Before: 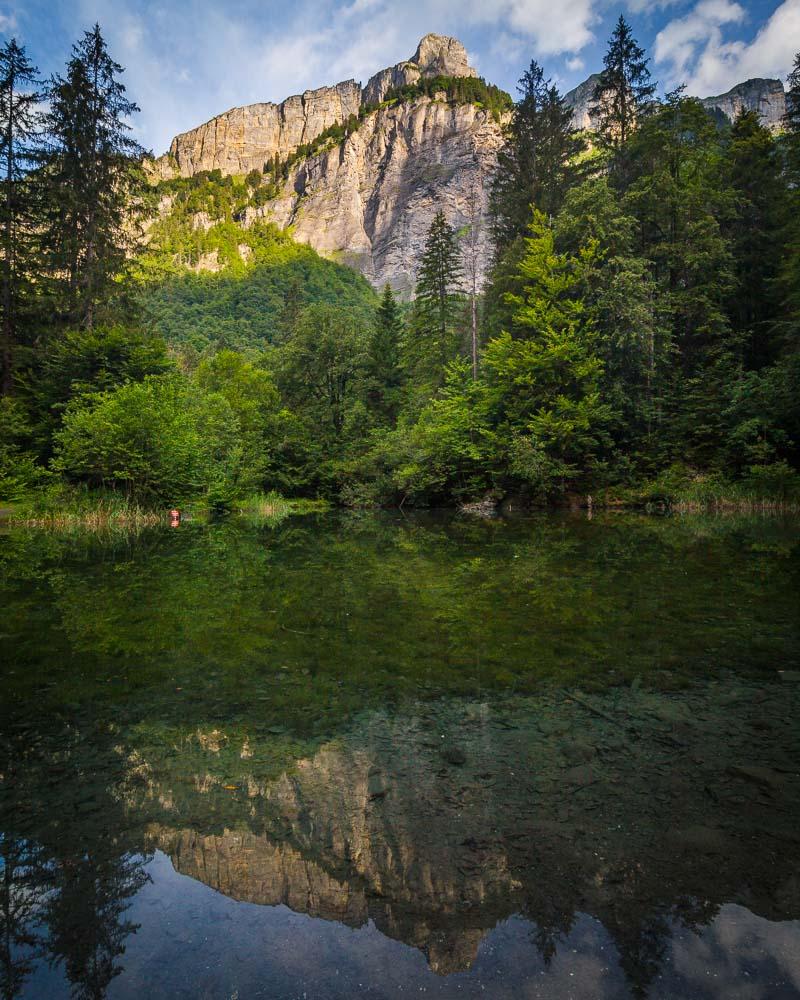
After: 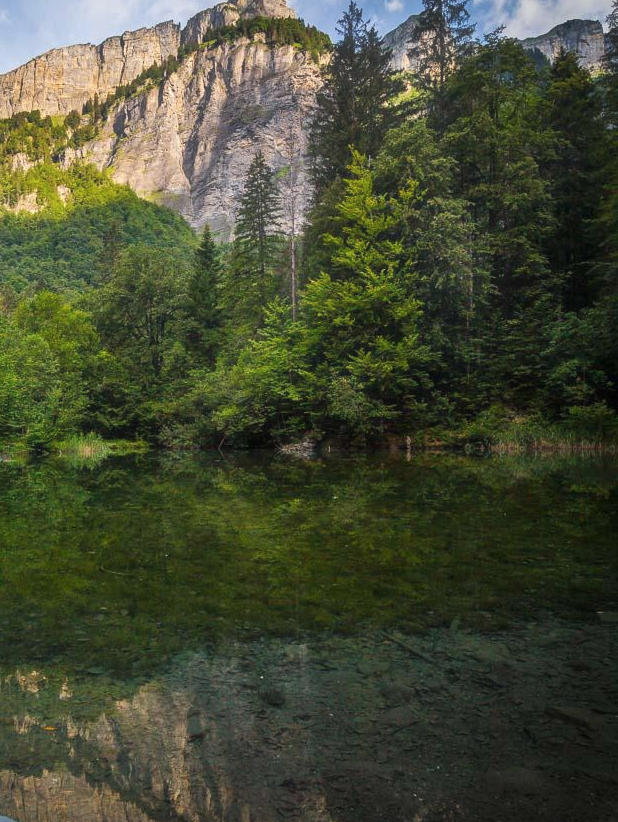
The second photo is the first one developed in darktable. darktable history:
haze removal: strength -0.097, compatibility mode true, adaptive false
crop: left 22.721%, top 5.919%, bottom 11.865%
tone equalizer: edges refinement/feathering 500, mask exposure compensation -1.57 EV, preserve details no
